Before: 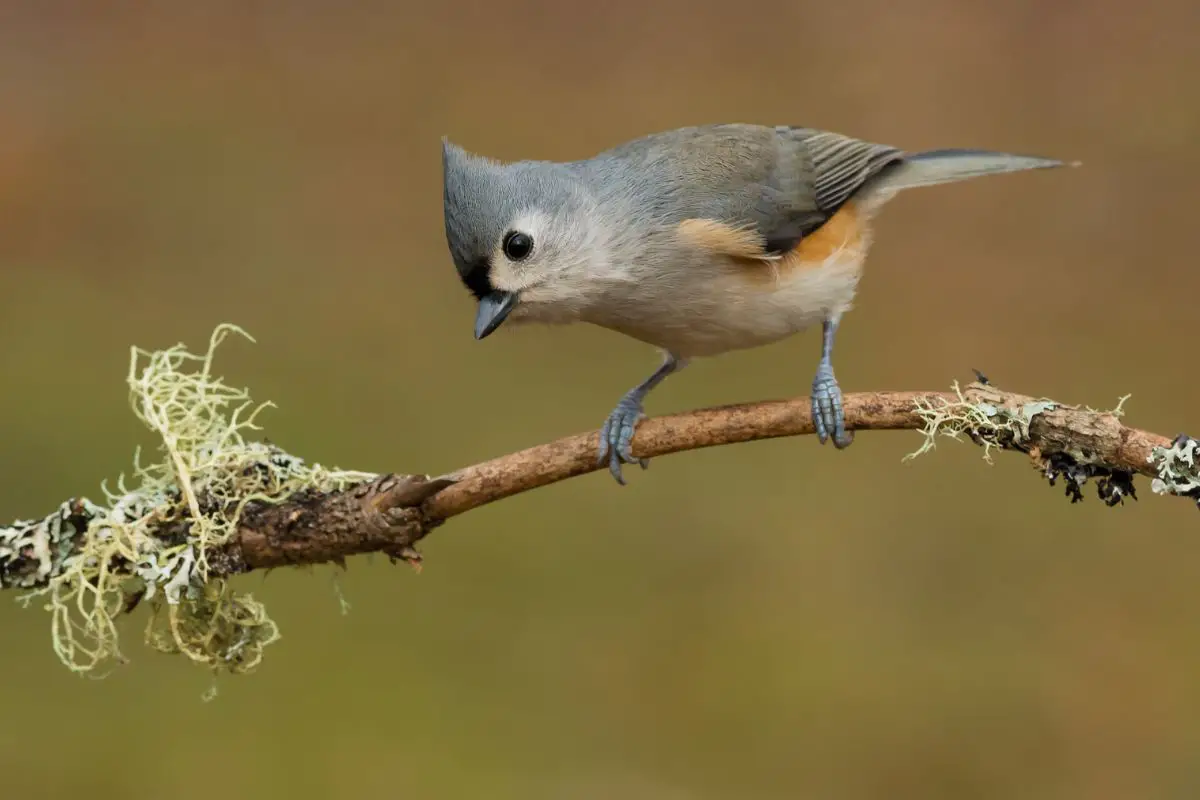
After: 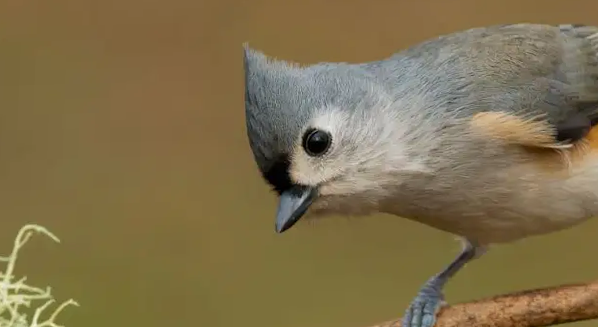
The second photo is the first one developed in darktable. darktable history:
local contrast: mode bilateral grid, contrast 15, coarseness 36, detail 105%, midtone range 0.2
crop: left 15.306%, top 9.065%, right 30.789%, bottom 48.638%
rotate and perspective: rotation -1.68°, lens shift (vertical) -0.146, crop left 0.049, crop right 0.912, crop top 0.032, crop bottom 0.96
